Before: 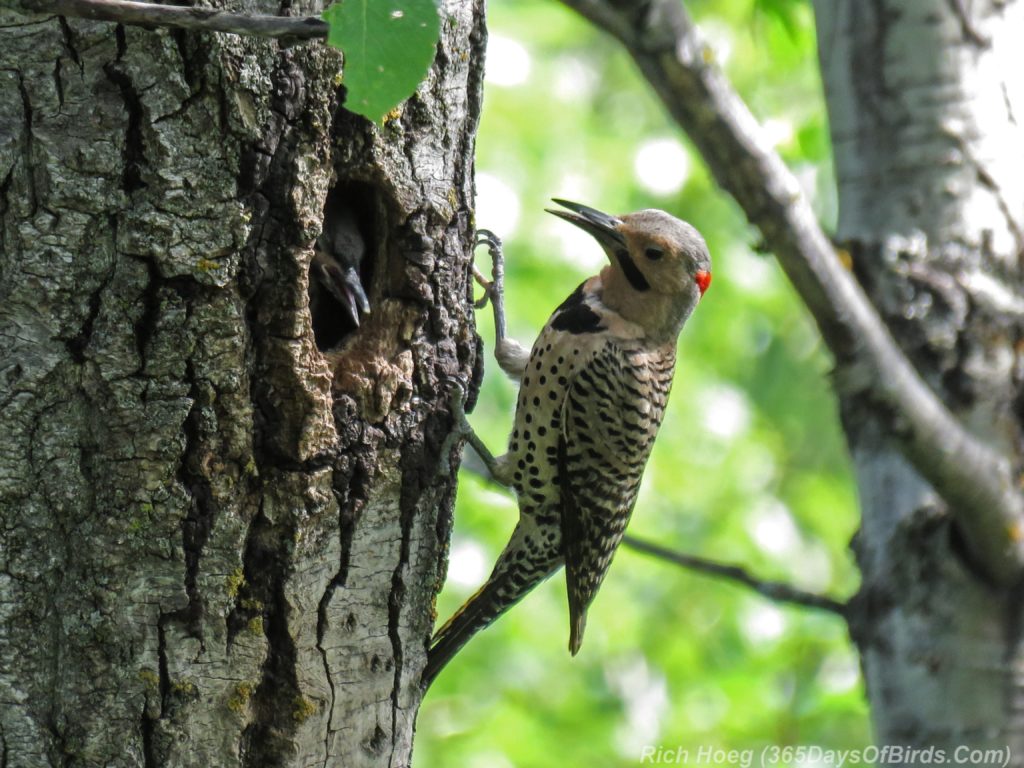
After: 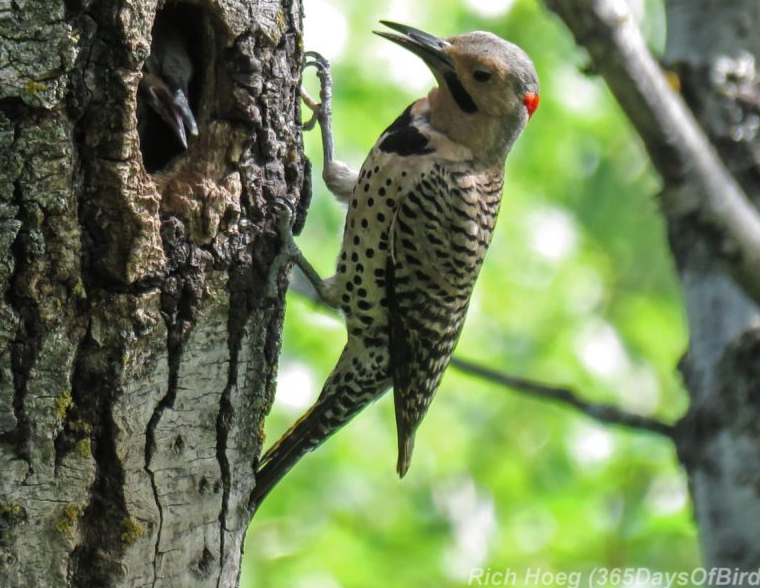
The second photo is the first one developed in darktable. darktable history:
crop: left 16.842%, top 23.25%, right 8.915%
